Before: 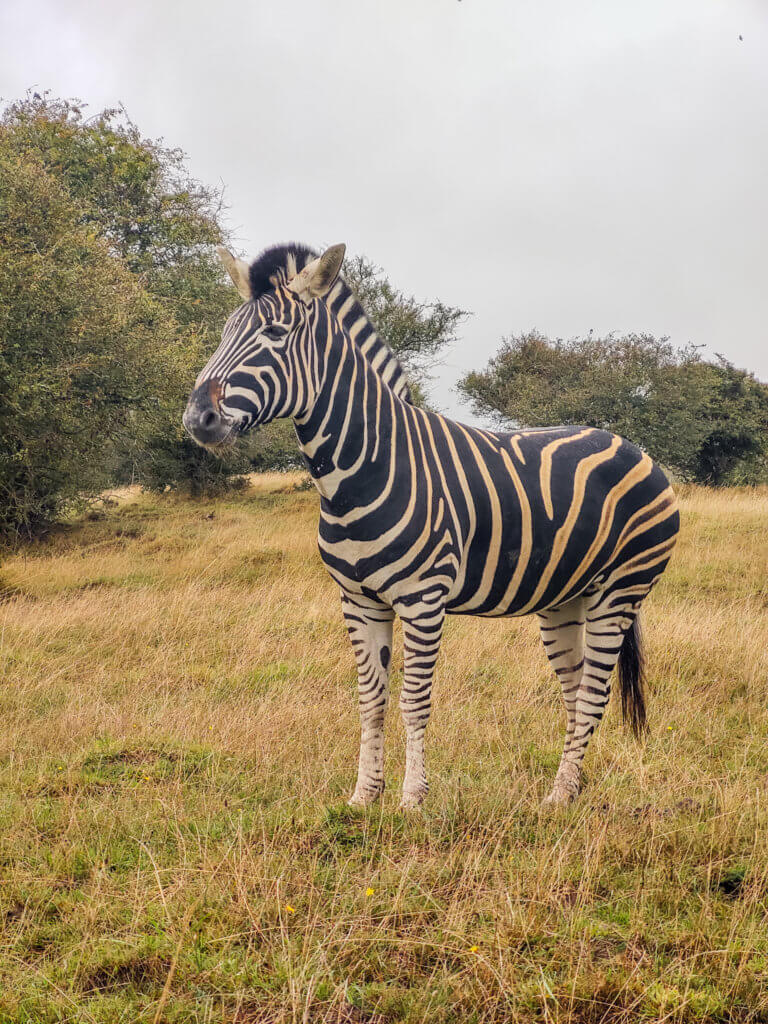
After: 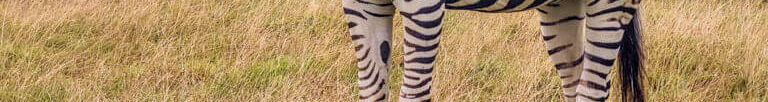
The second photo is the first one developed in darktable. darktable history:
white balance: red 0.967, blue 1.119, emerald 0.756
crop and rotate: top 59.084%, bottom 30.916%
local contrast: on, module defaults
velvia: on, module defaults
